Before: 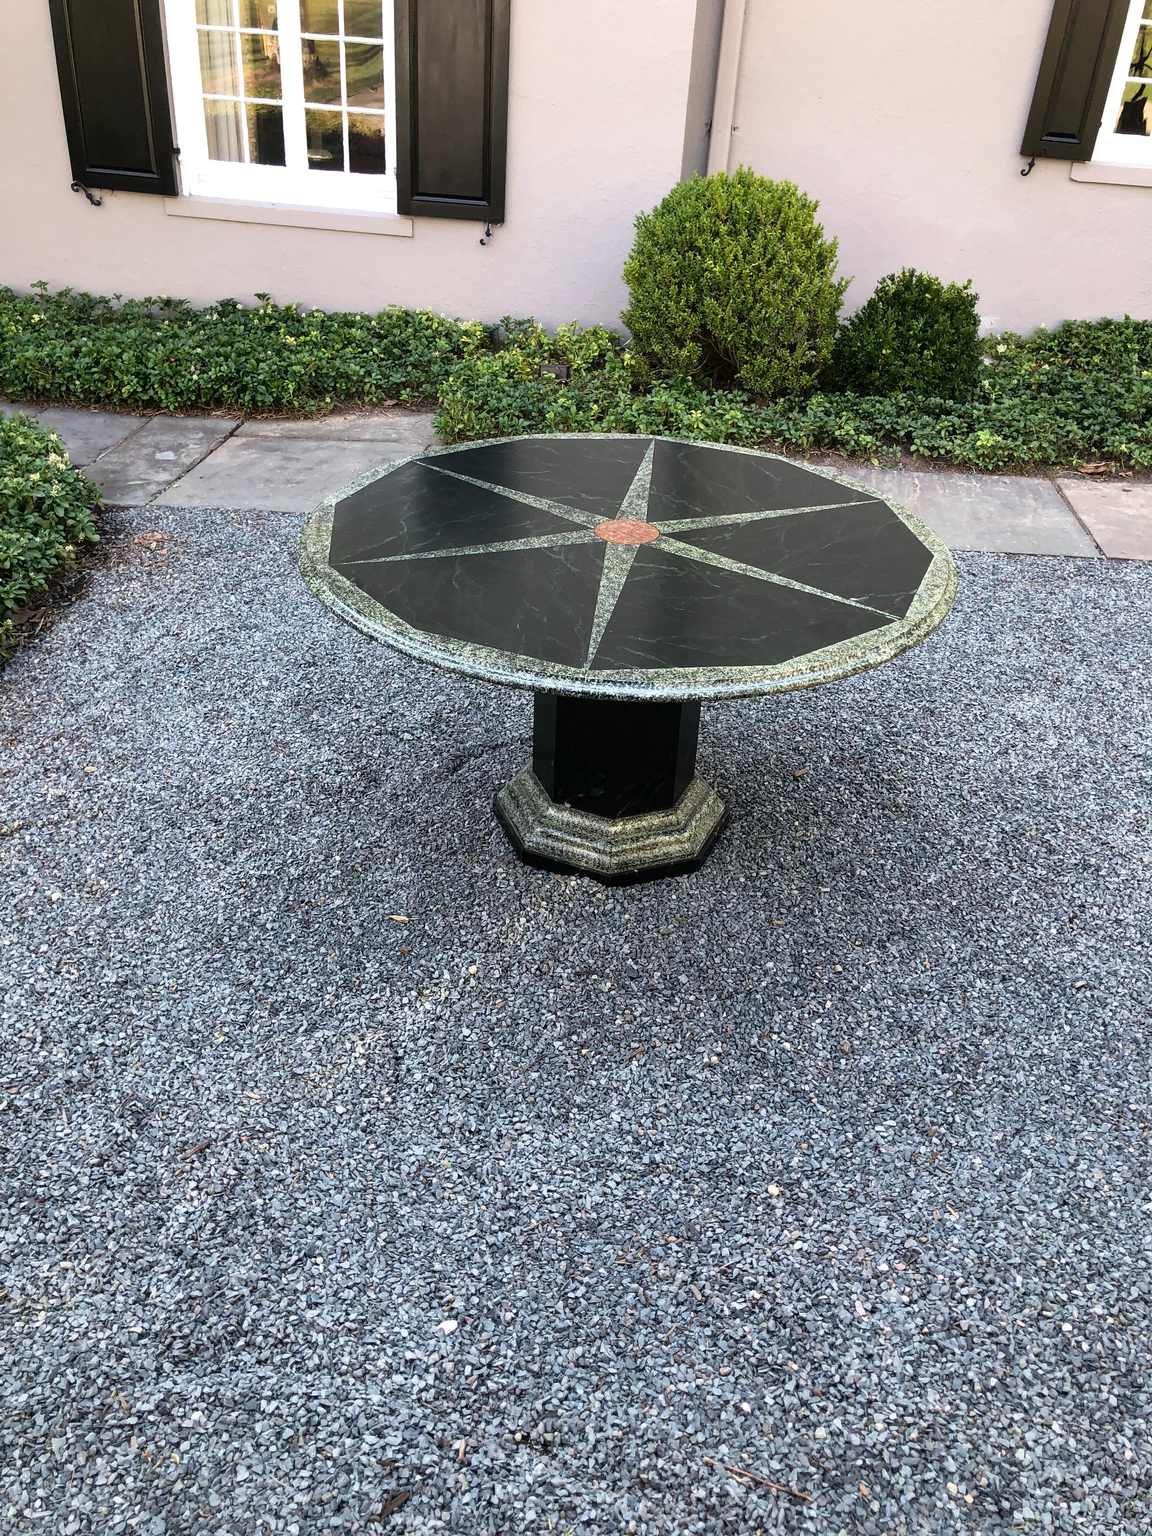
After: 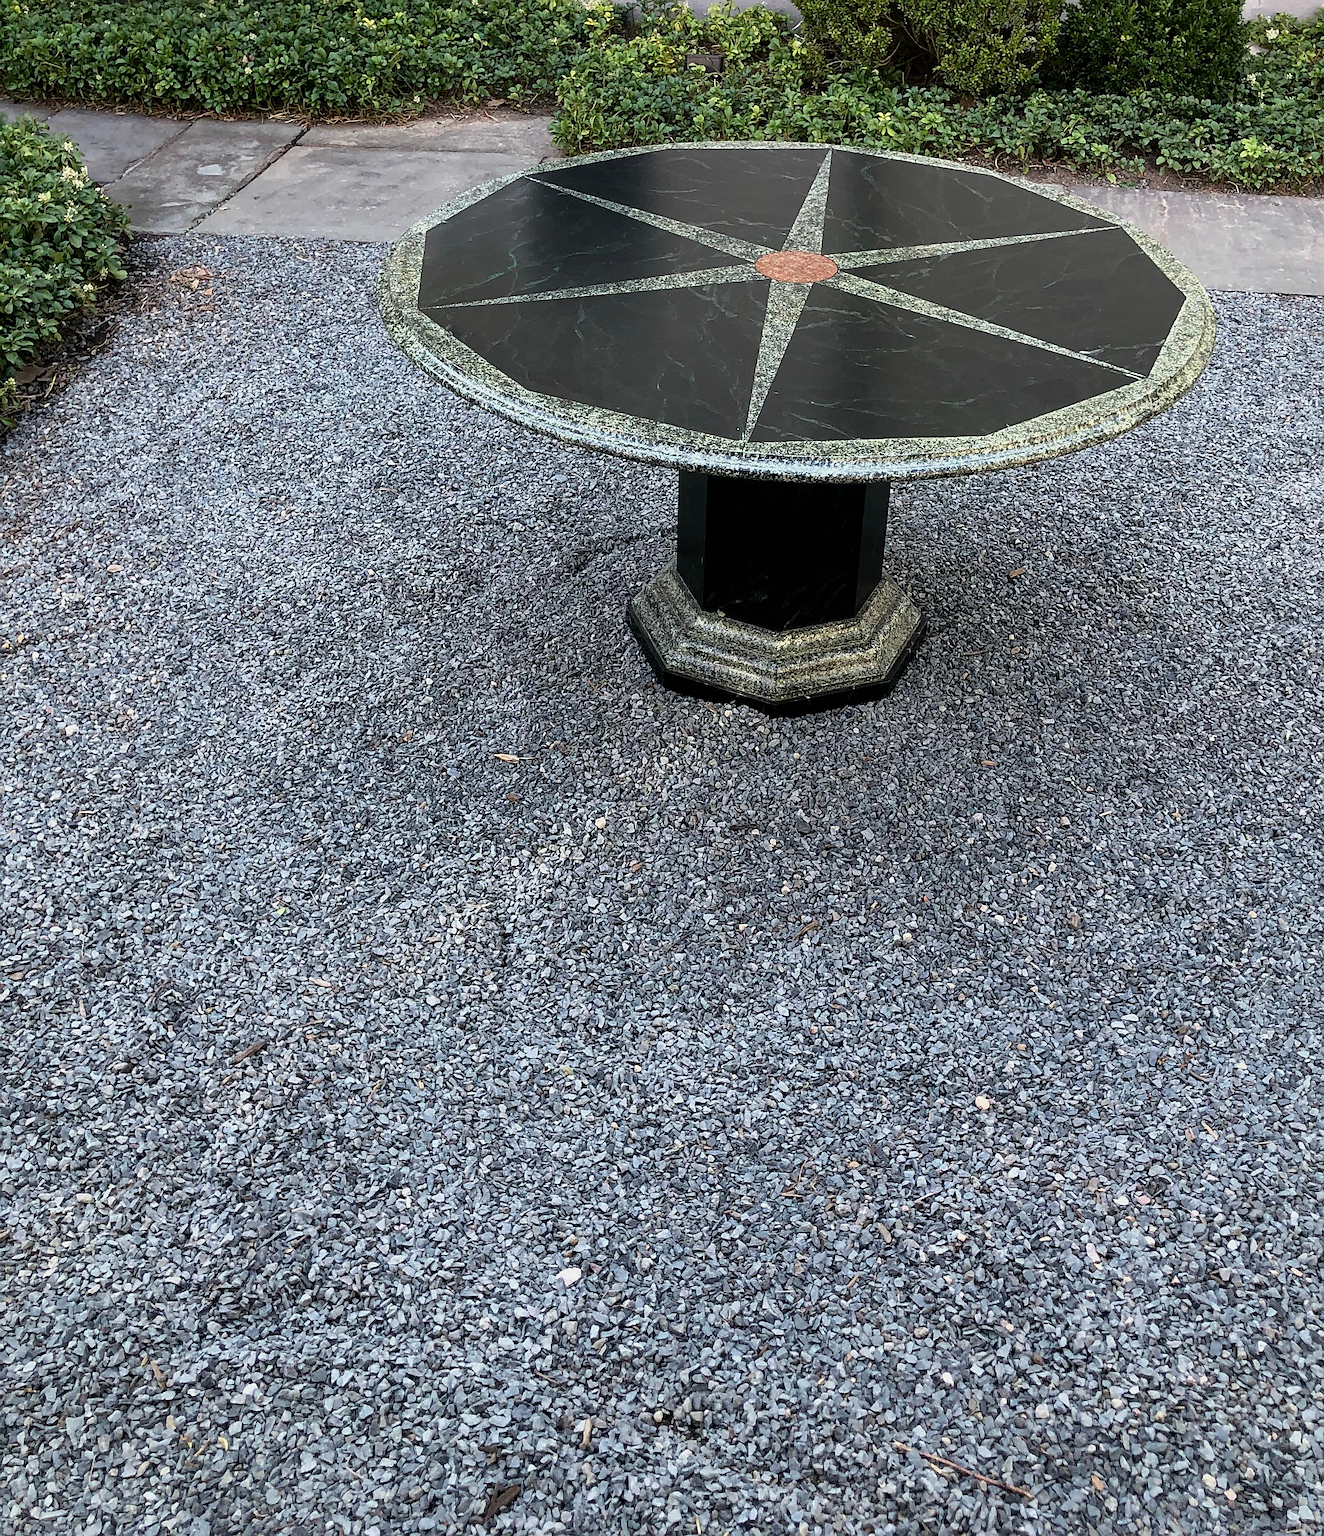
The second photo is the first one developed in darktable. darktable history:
crop: top 20.967%, right 9.426%, bottom 0.286%
exposure: black level correction 0.002, exposure -0.2 EV, compensate highlight preservation false
sharpen: on, module defaults
